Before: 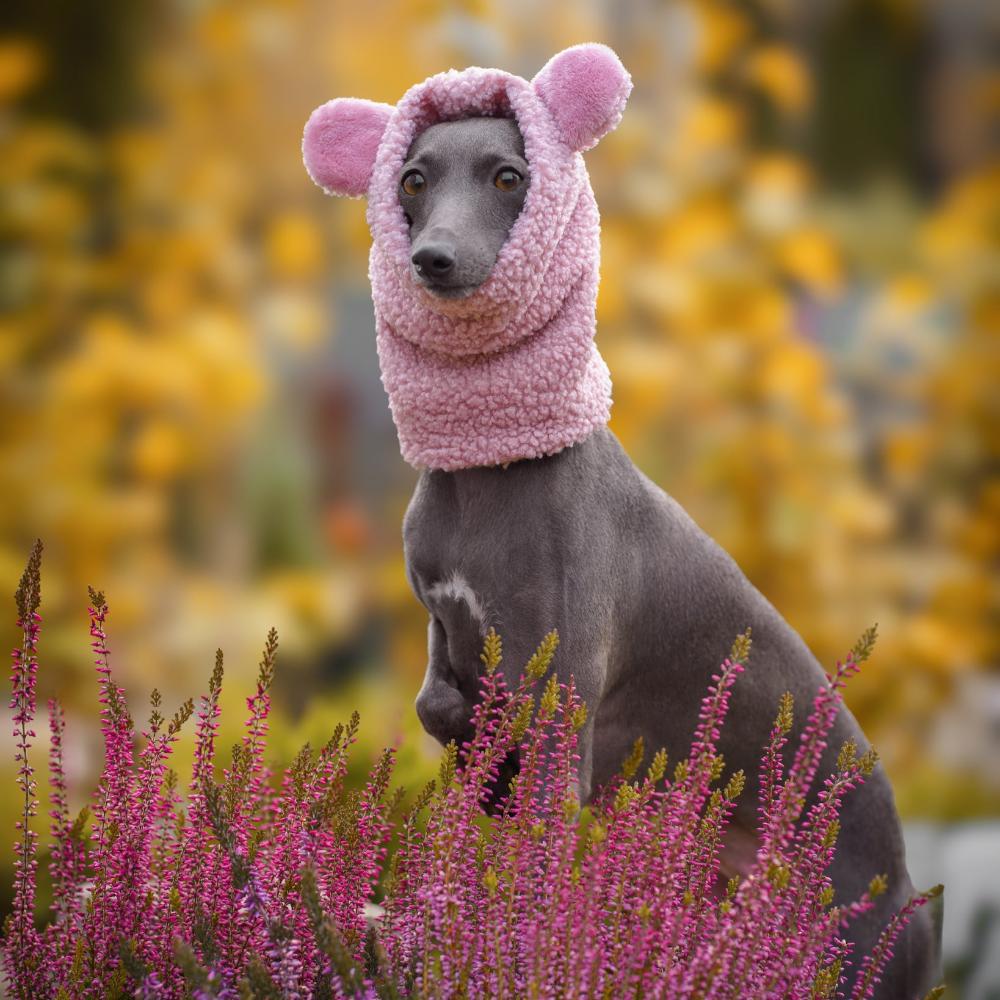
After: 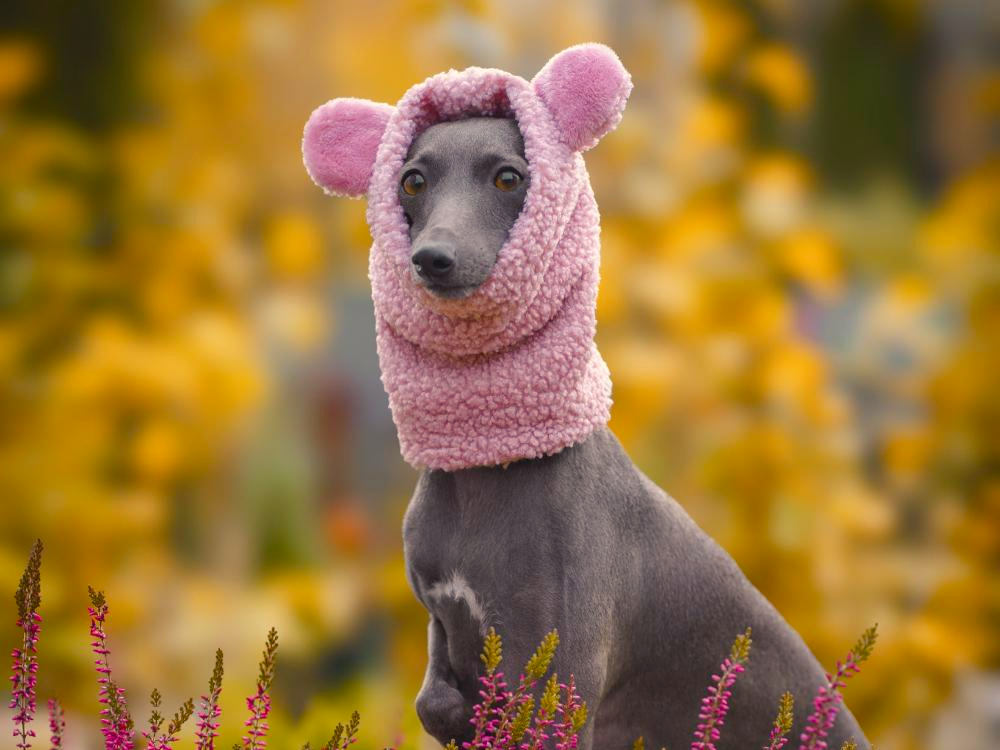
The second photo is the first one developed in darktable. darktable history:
crop: bottom 24.988%
color balance rgb: shadows lift › chroma 2%, shadows lift › hue 219.6°, power › hue 313.2°, highlights gain › chroma 3%, highlights gain › hue 75.6°, global offset › luminance 0.5%, perceptual saturation grading › global saturation 15.33%, perceptual saturation grading › highlights -19.33%, perceptual saturation grading › shadows 20%, global vibrance 20%
